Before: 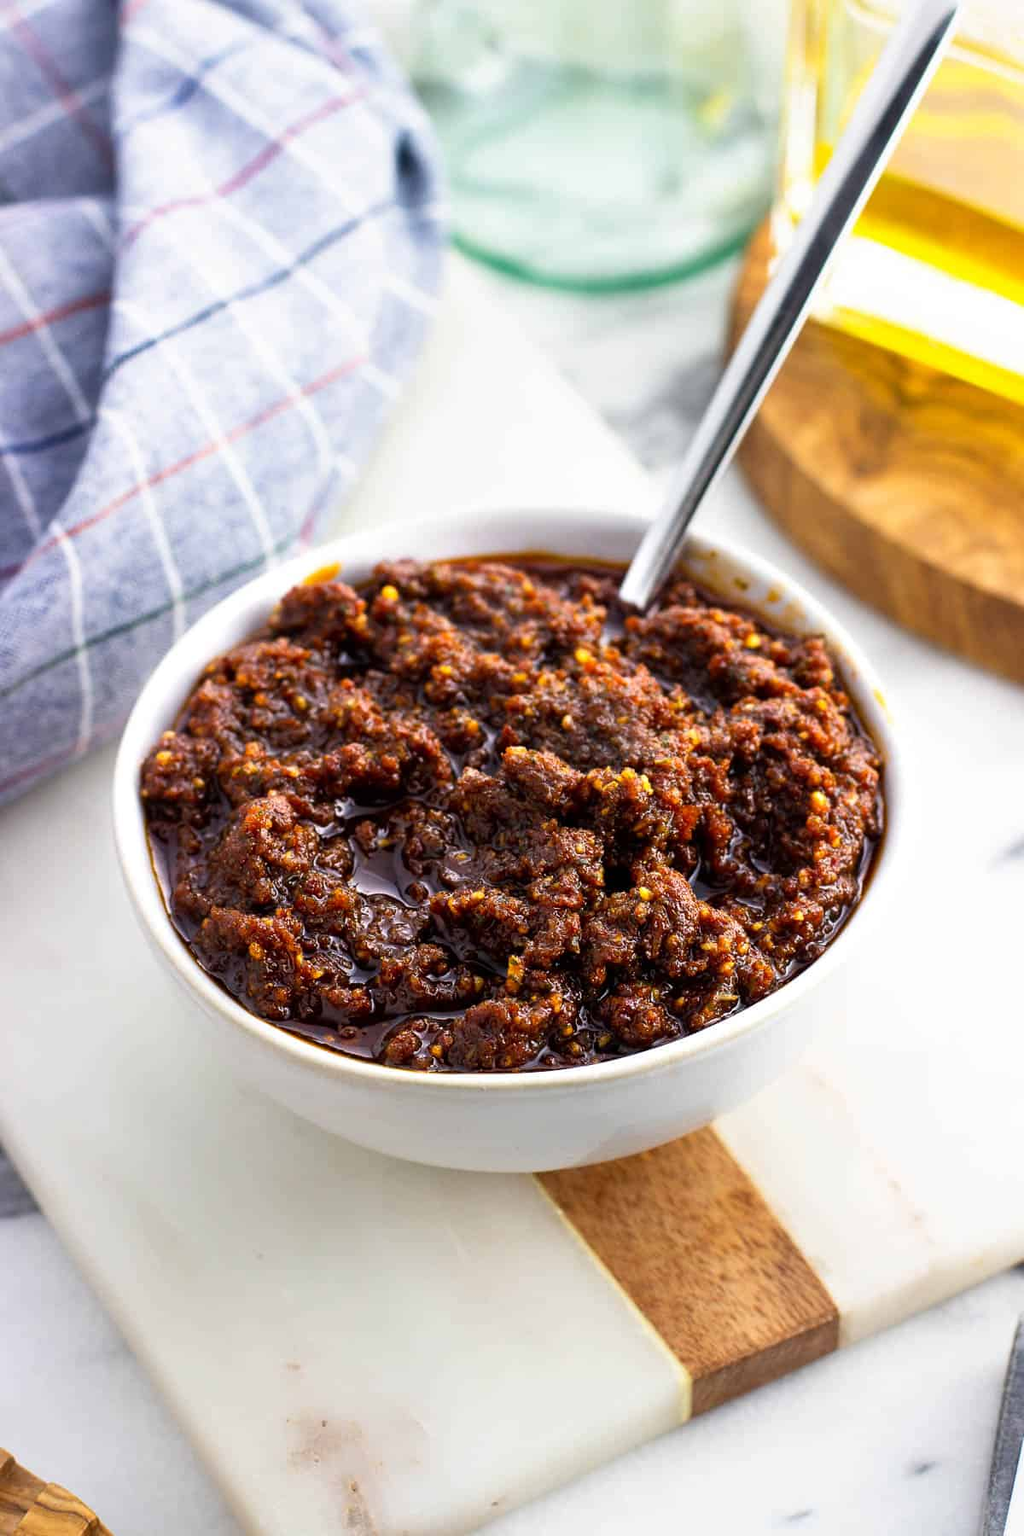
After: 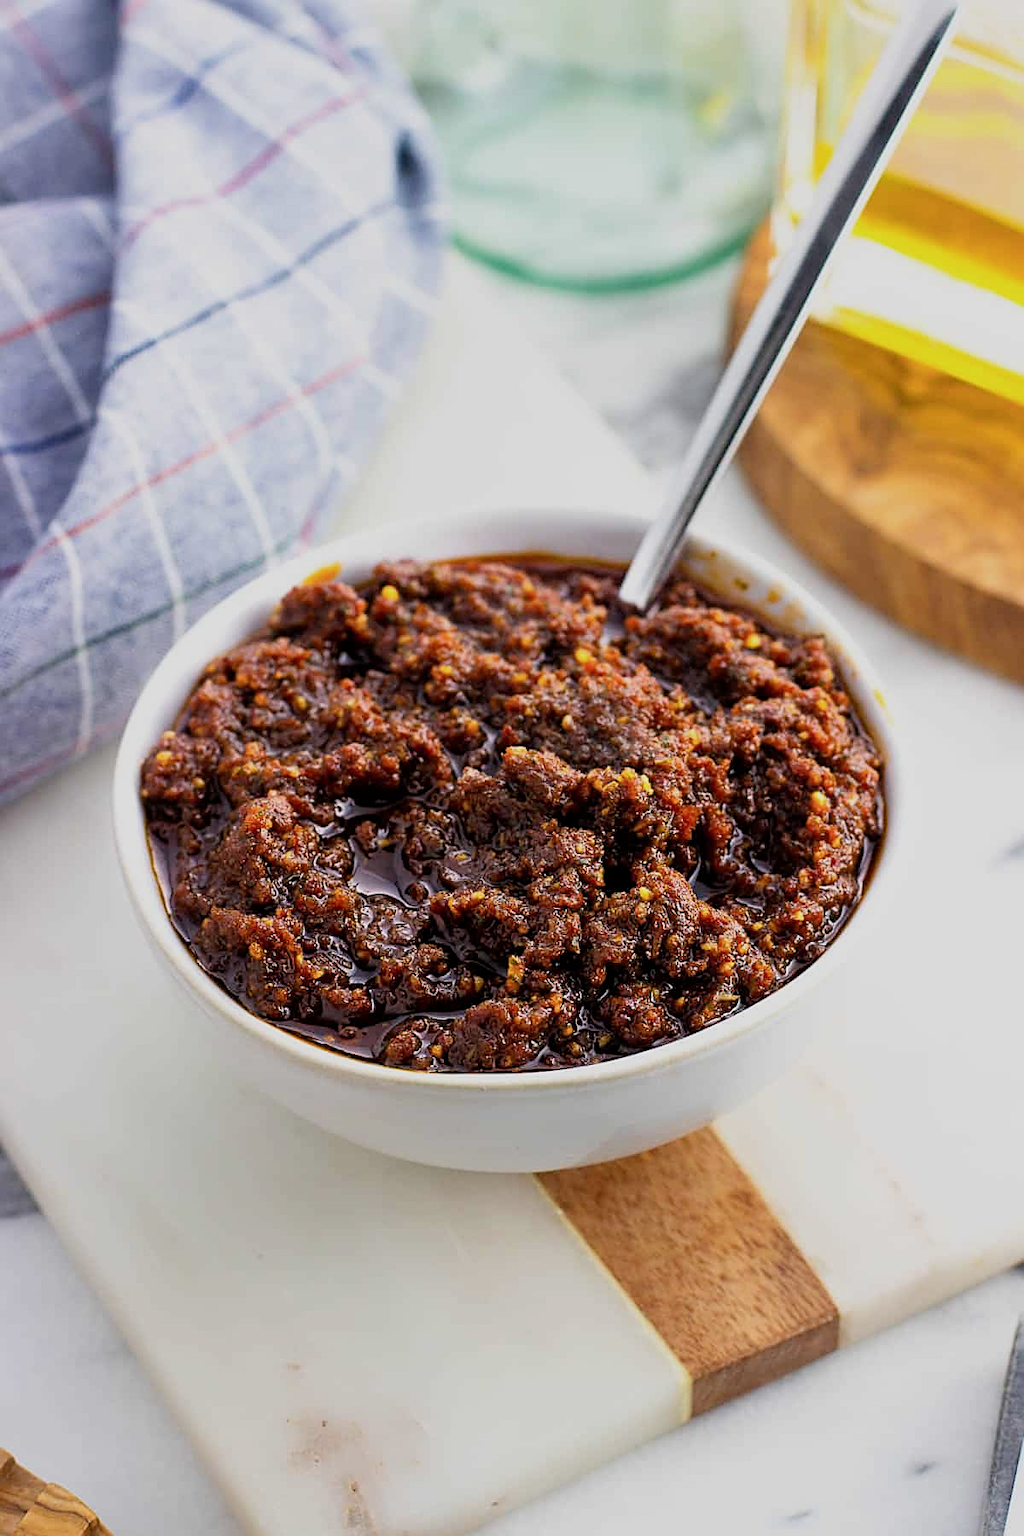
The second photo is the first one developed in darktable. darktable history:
sharpen: on, module defaults
filmic rgb: black relative exposure -16 EV, white relative exposure 4.04 EV, target black luminance 0%, hardness 7.6, latitude 72.89%, contrast 0.895, highlights saturation mix 10.18%, shadows ↔ highlights balance -0.383%
